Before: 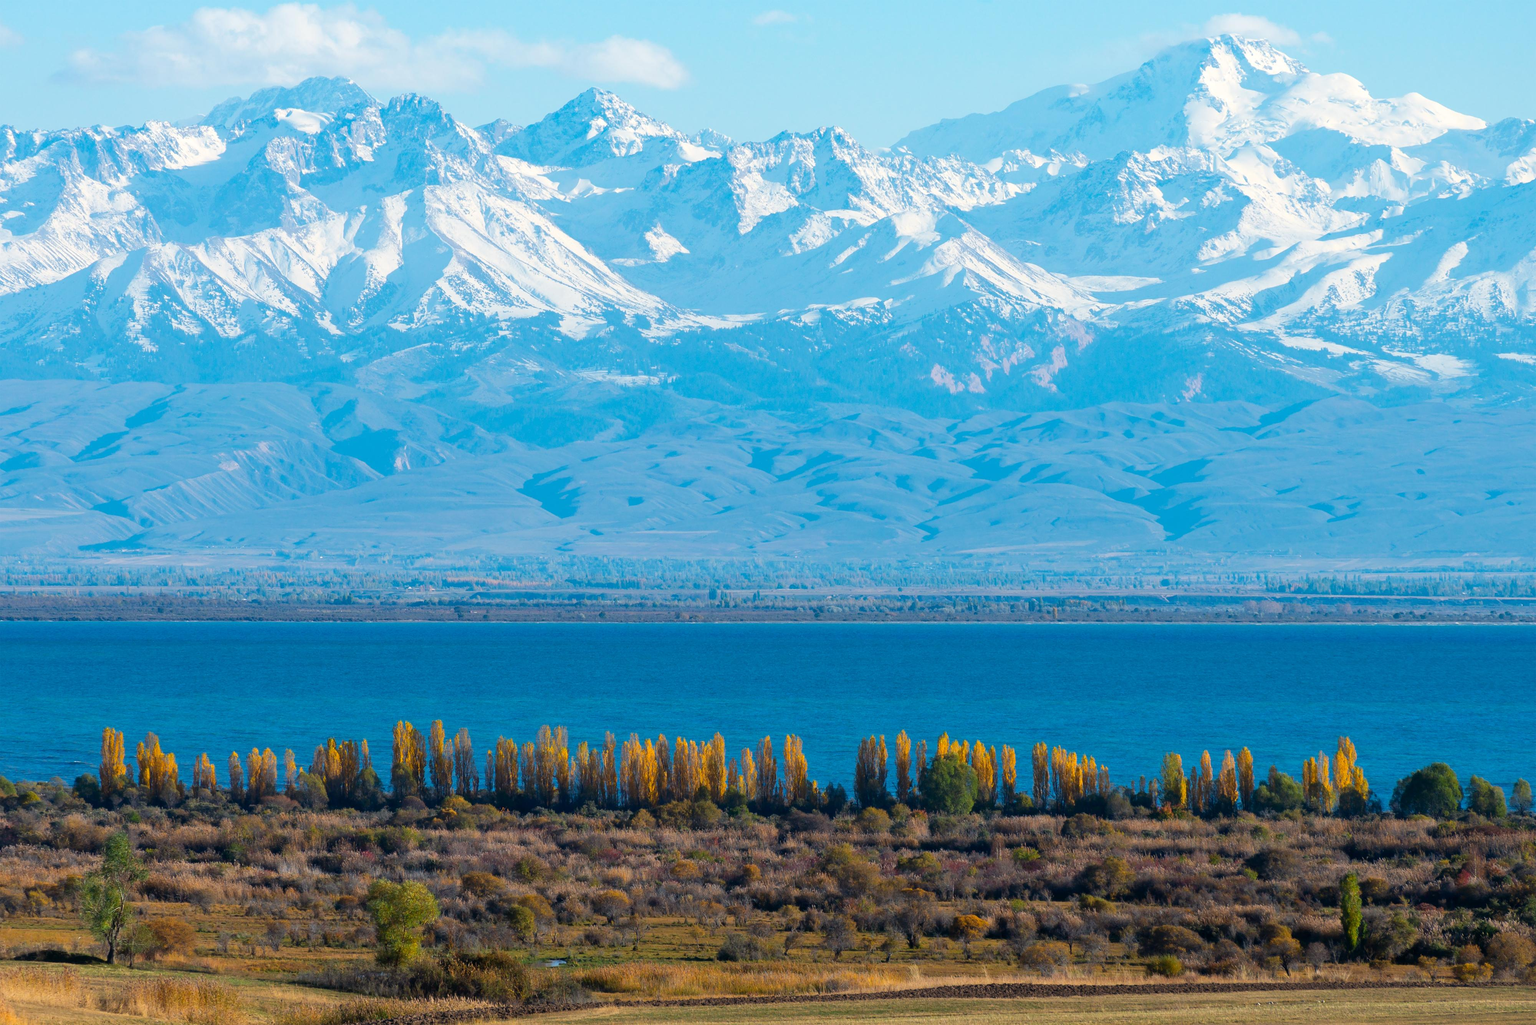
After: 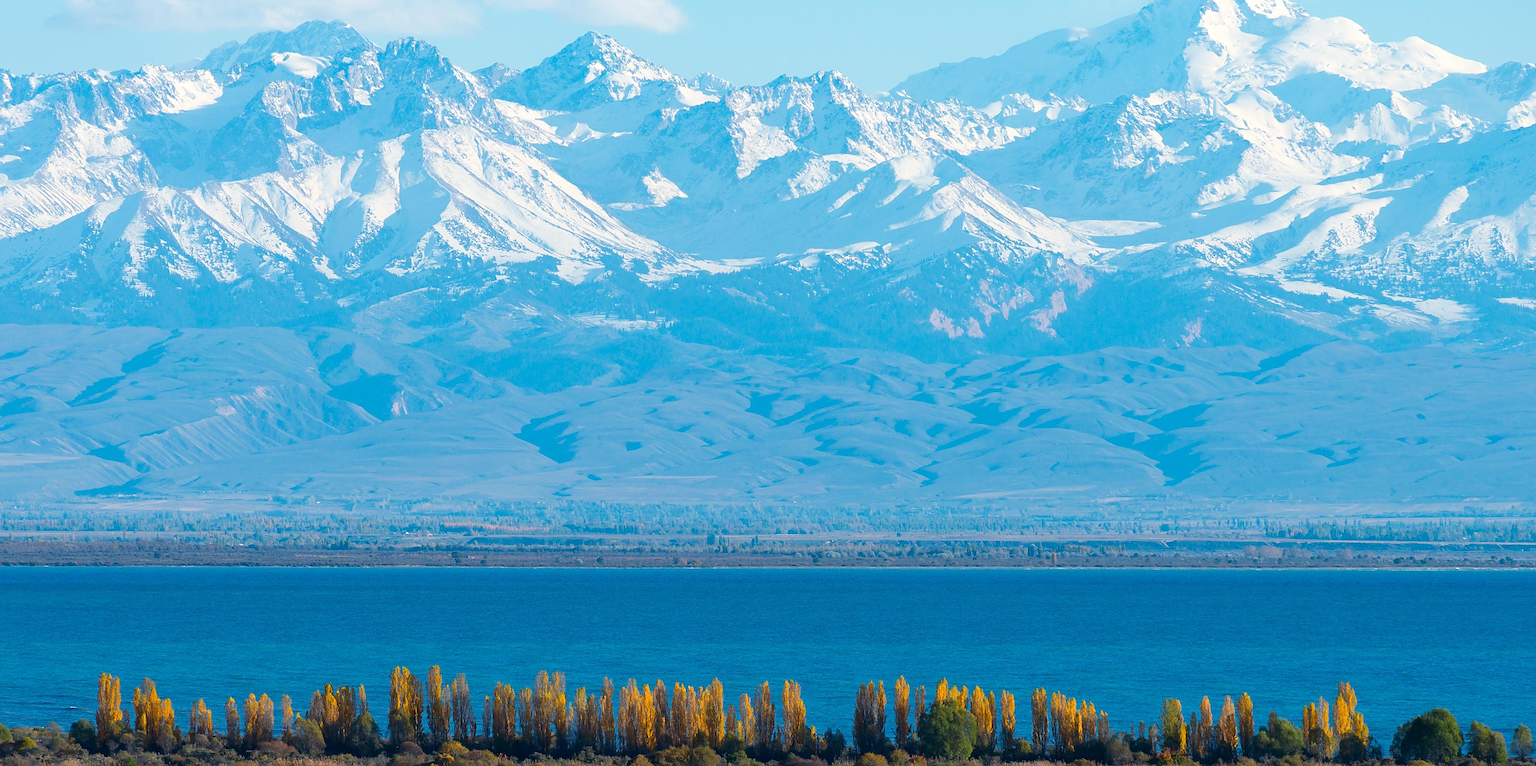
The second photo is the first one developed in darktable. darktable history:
sharpen: on, module defaults
crop: left 0.281%, top 5.522%, bottom 19.916%
